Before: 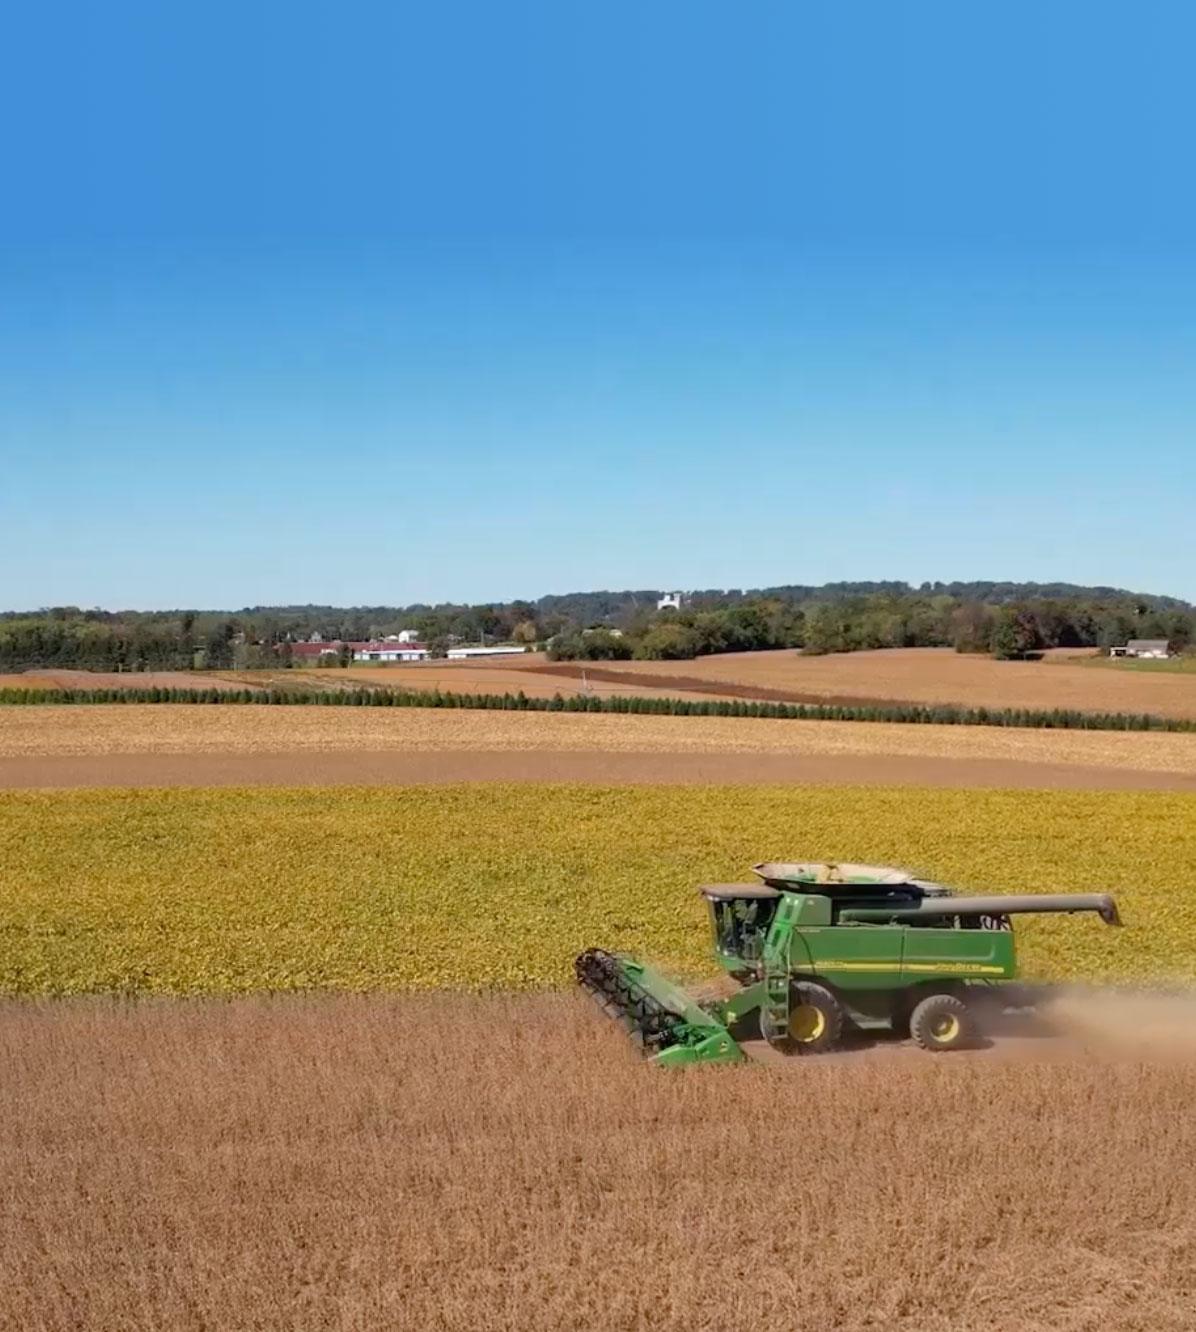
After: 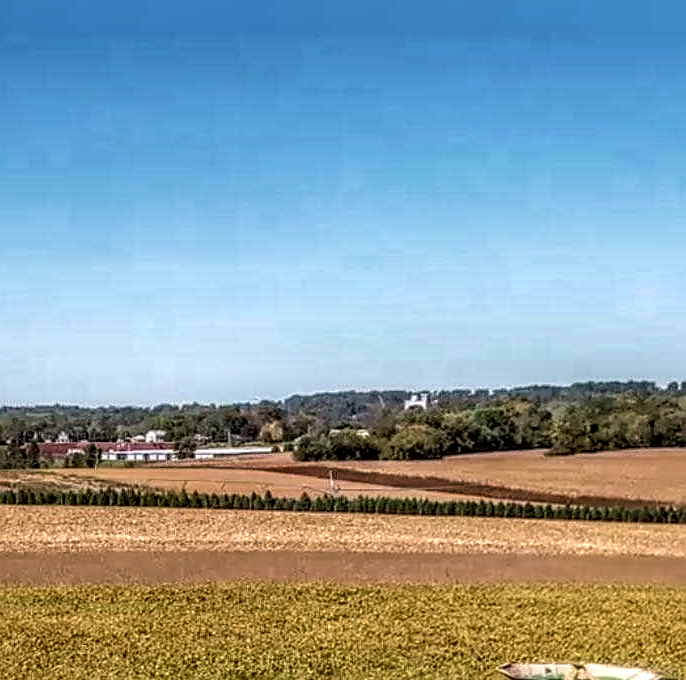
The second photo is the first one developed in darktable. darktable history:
color correction: highlights a* 3.07, highlights b* -0.95, shadows a* -0.082, shadows b* 2.39, saturation 0.977
crop: left 21.178%, top 15.069%, right 21.458%, bottom 33.877%
tone equalizer: mask exposure compensation -0.503 EV
exposure: black level correction -0.015, exposure -0.13 EV, compensate exposure bias true, compensate highlight preservation false
sharpen: on, module defaults
velvia: on, module defaults
local contrast: highlights 3%, shadows 3%, detail 299%, midtone range 0.307
